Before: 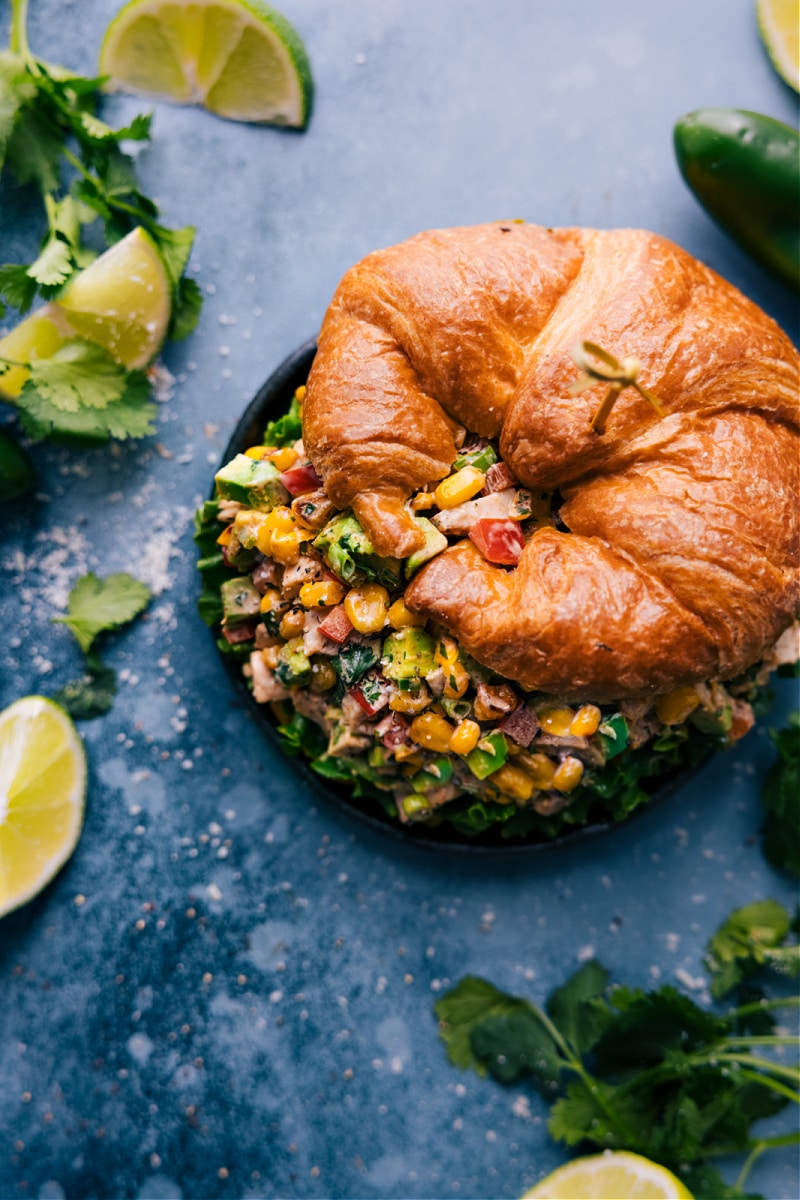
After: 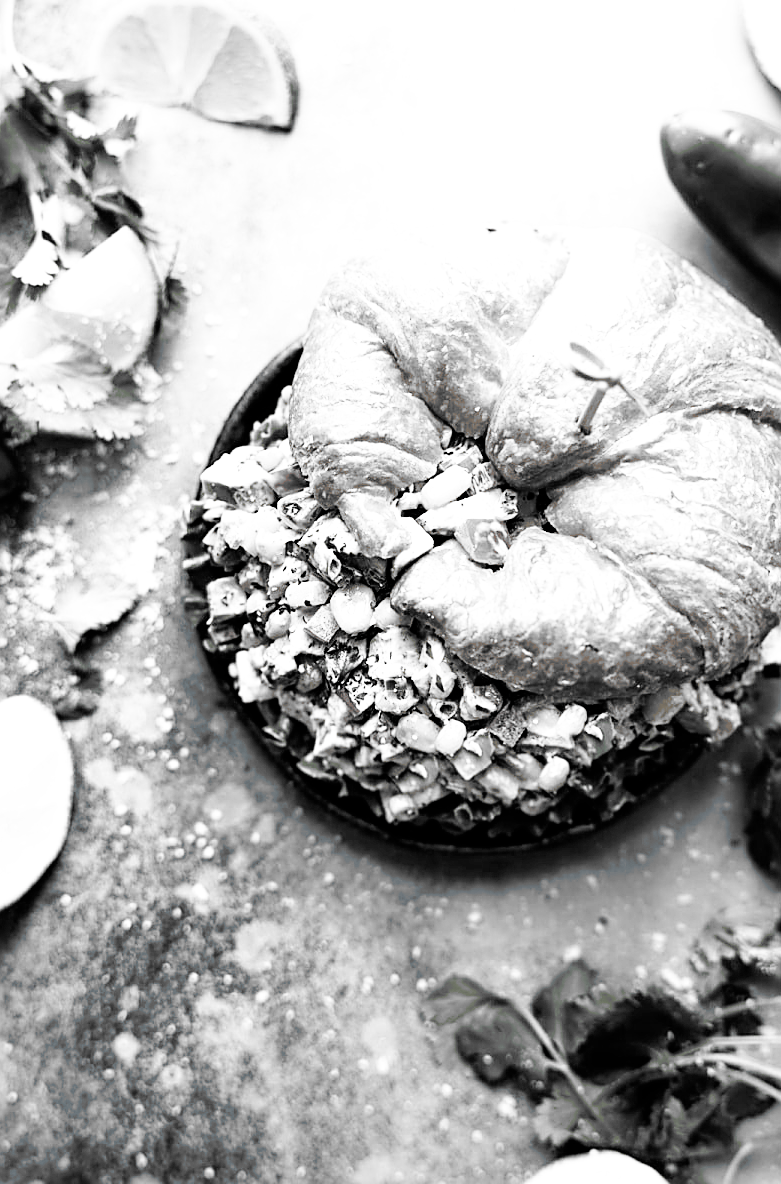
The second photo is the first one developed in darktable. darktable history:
exposure: black level correction 0, exposure 1.995 EV, compensate highlight preservation false
sharpen: on, module defaults
filmic rgb: black relative exposure -5.06 EV, white relative exposure 3.52 EV, hardness 3.19, contrast 1.299, highlights saturation mix -48.79%, preserve chrominance no, color science v3 (2019), use custom middle-gray values true
crop and rotate: left 1.771%, right 0.575%, bottom 1.316%
